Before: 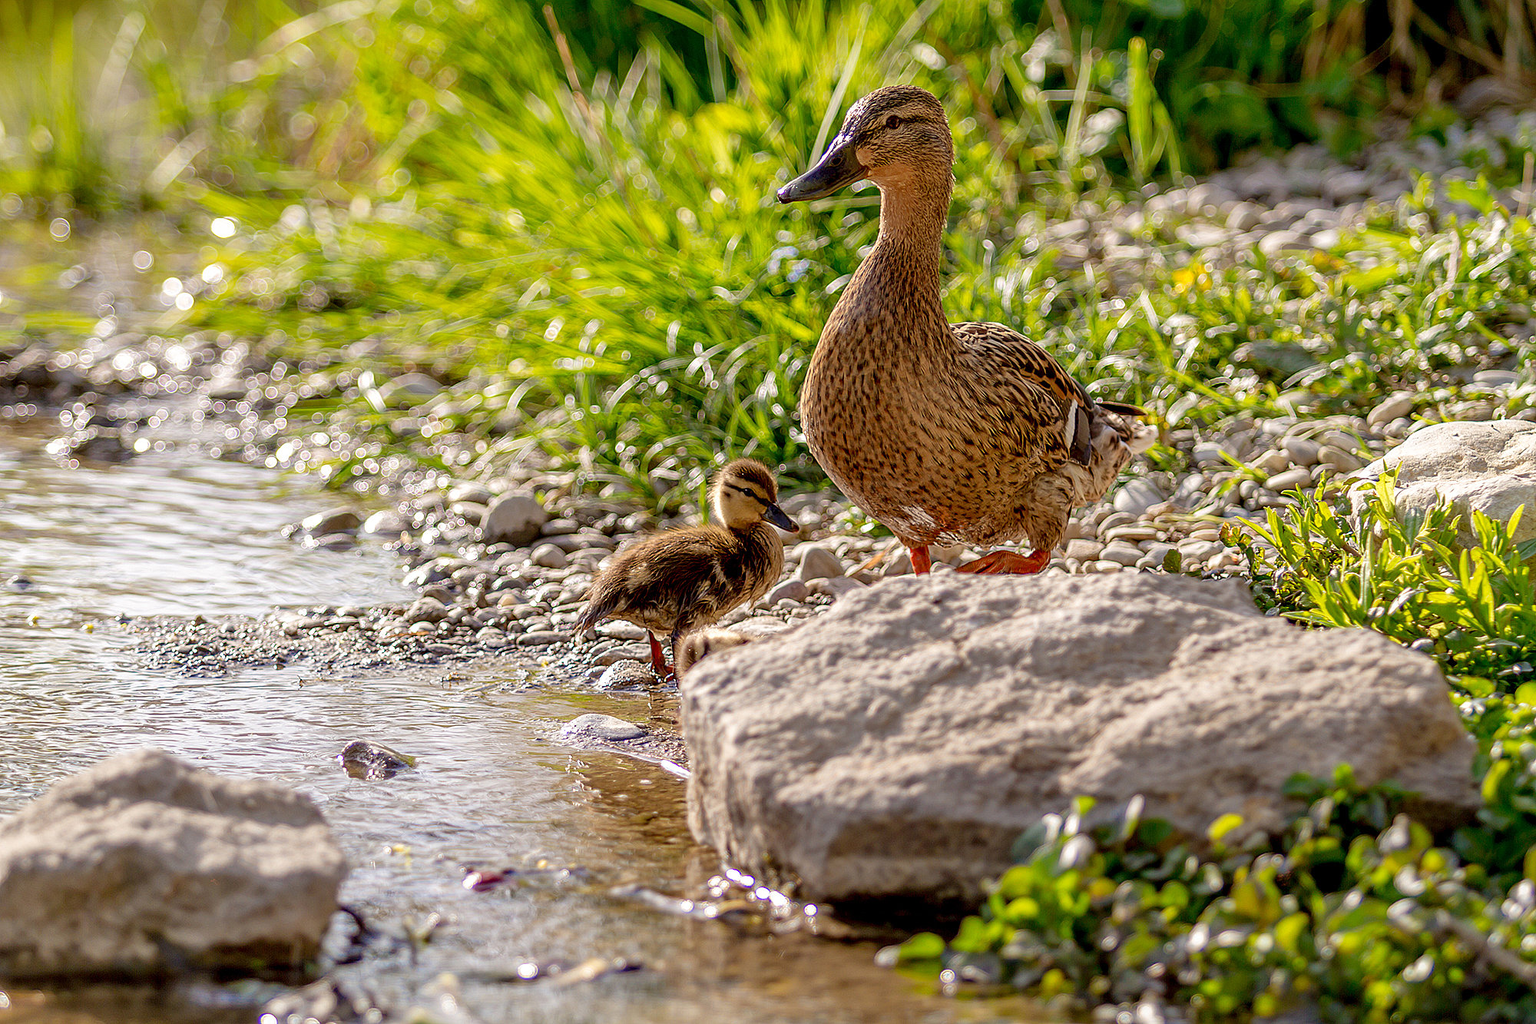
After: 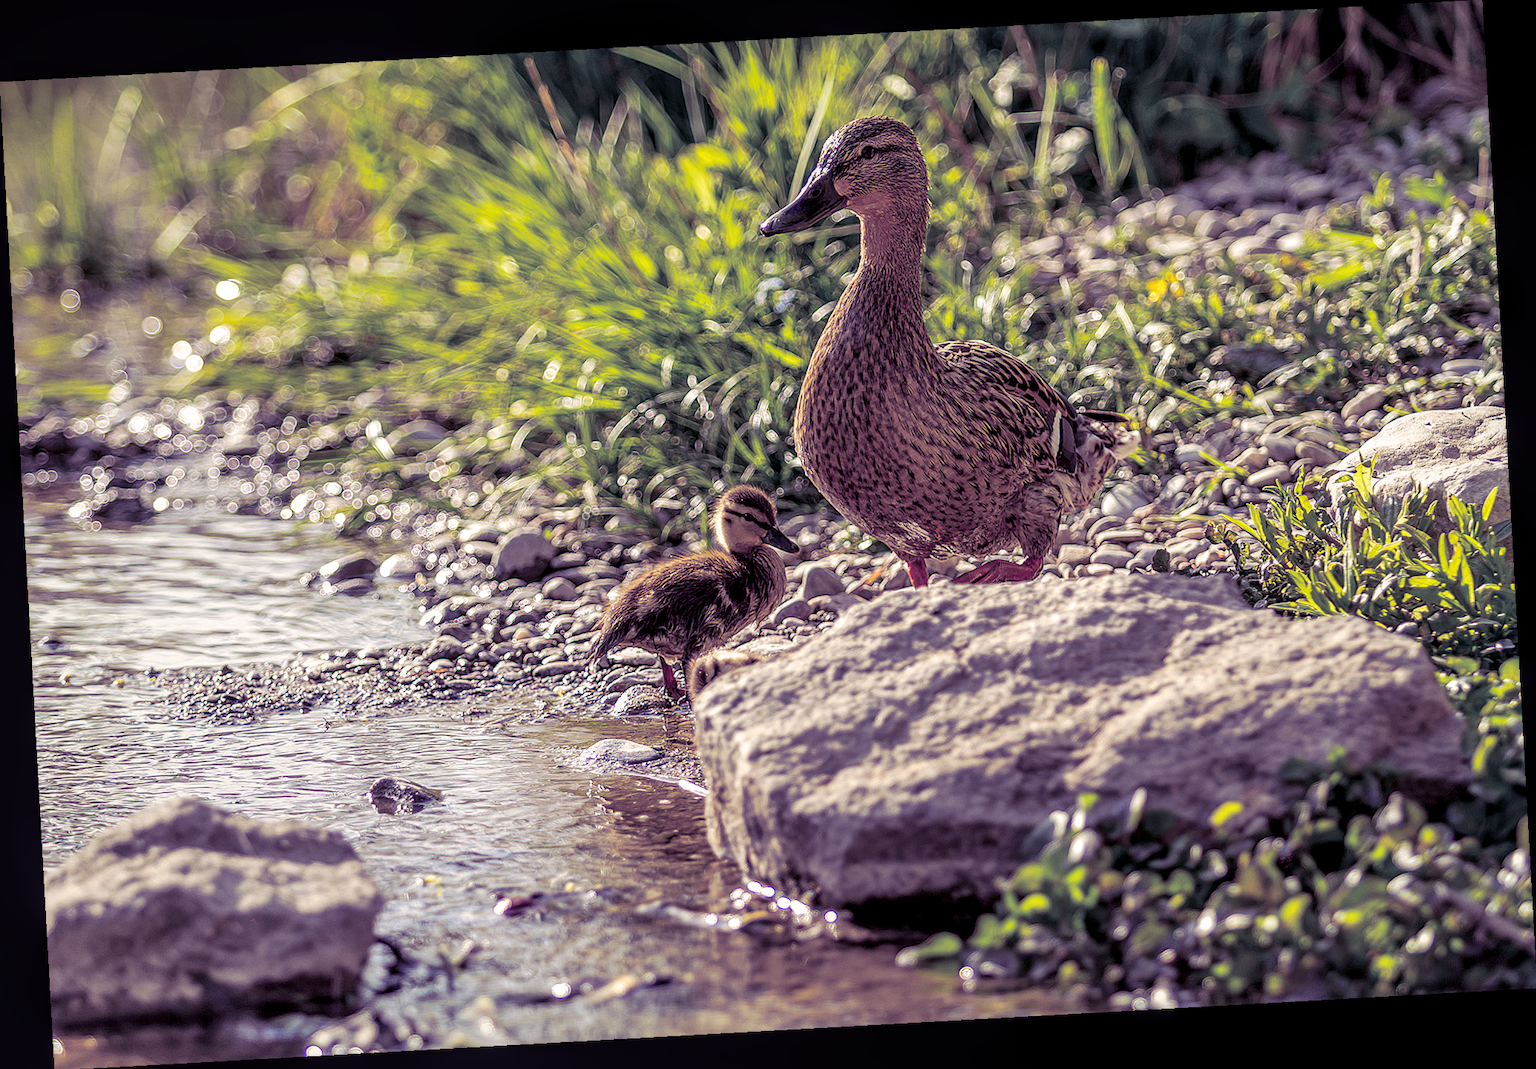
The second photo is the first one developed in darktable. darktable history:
local contrast: on, module defaults
rotate and perspective: rotation -3.18°, automatic cropping off
split-toning: shadows › hue 255.6°, shadows › saturation 0.66, highlights › hue 43.2°, highlights › saturation 0.68, balance -50.1
